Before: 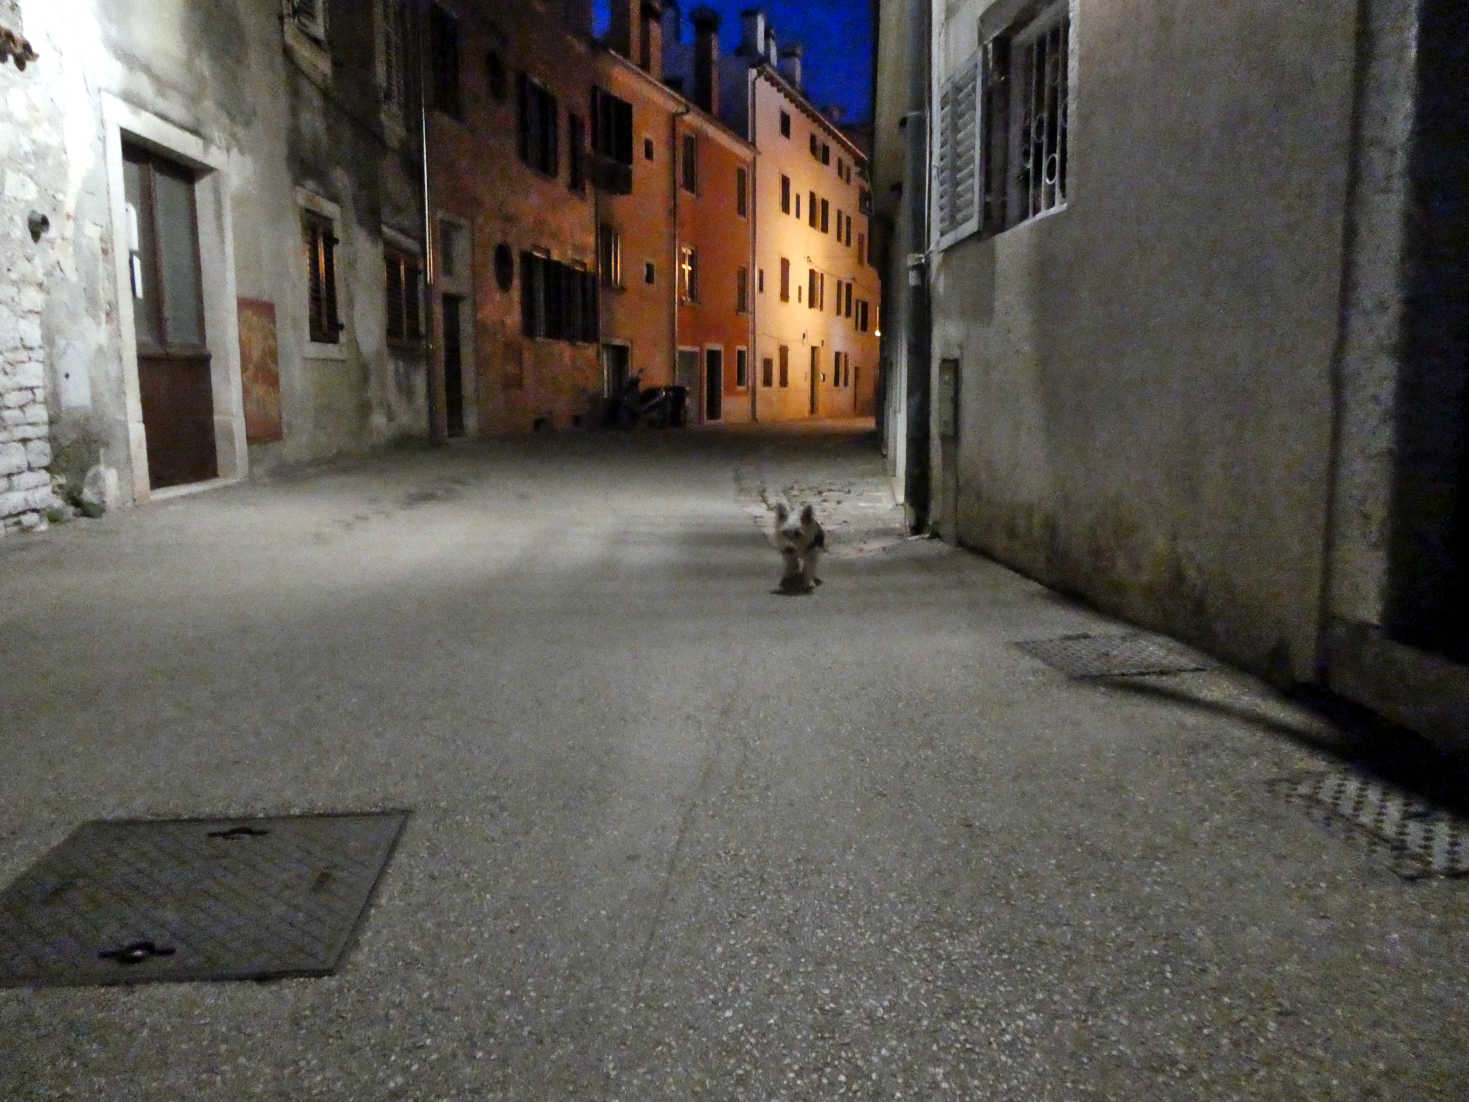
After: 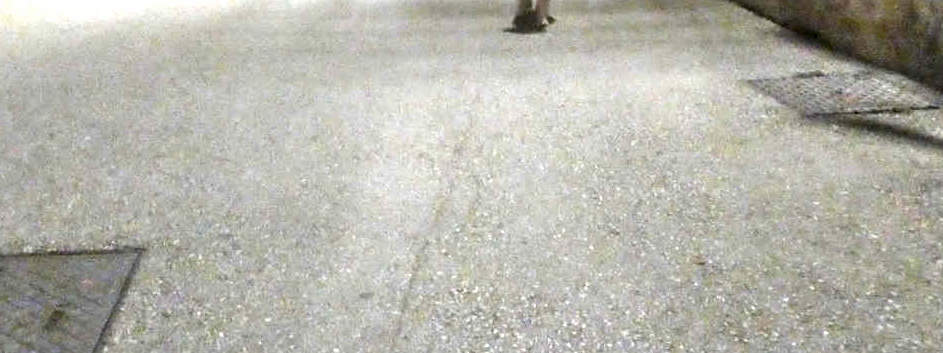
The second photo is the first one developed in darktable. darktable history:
exposure: black level correction 0.001, exposure 1.719 EV, compensate highlight preservation false
crop: left 18.212%, top 51.08%, right 17.568%, bottom 16.873%
sharpen: amount 0.208
